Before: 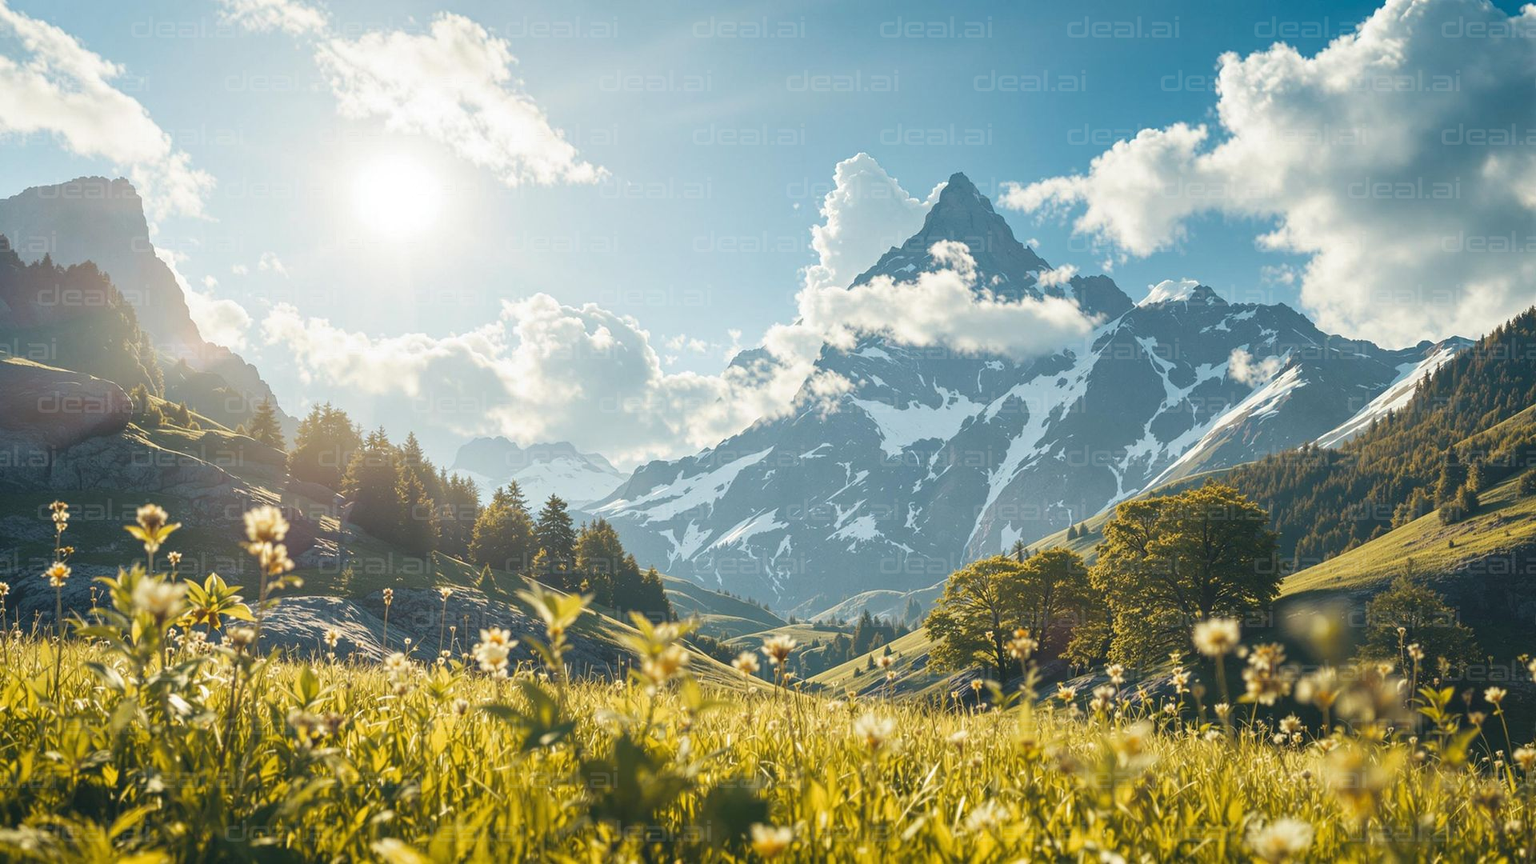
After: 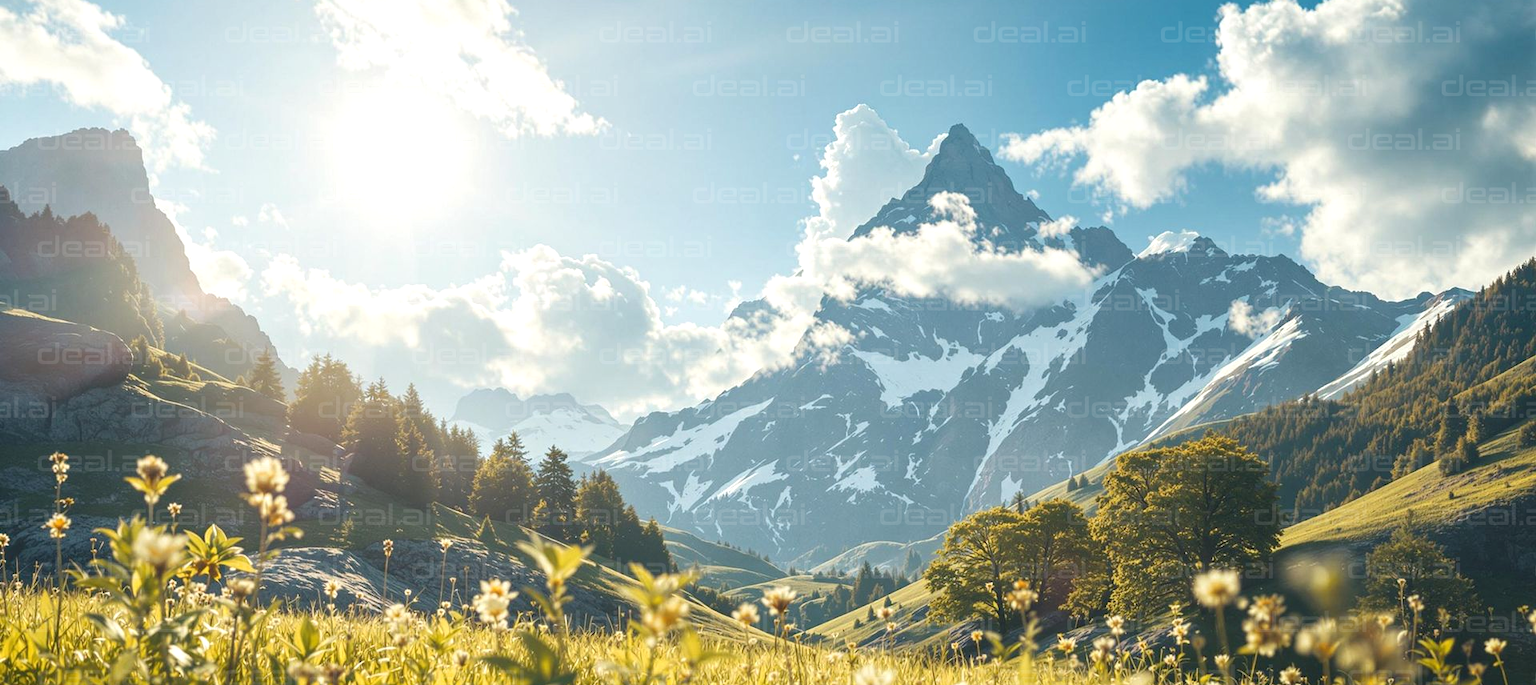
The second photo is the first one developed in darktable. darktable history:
crop and rotate: top 5.667%, bottom 14.937%
exposure: exposure 0.236 EV, compensate highlight preservation false
